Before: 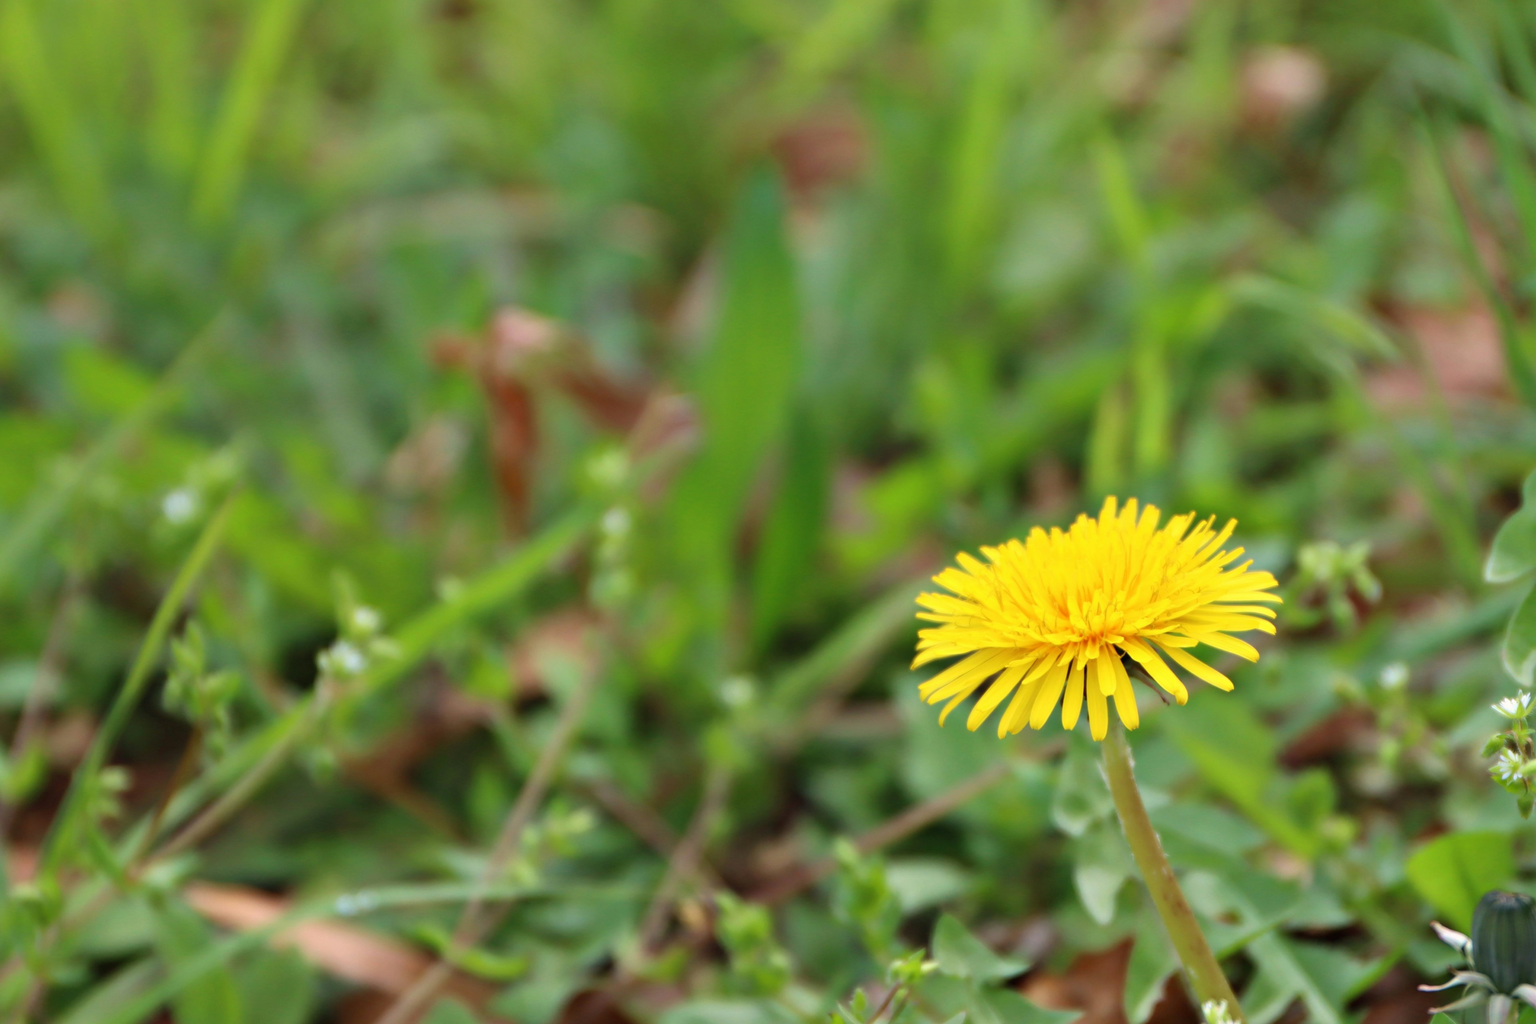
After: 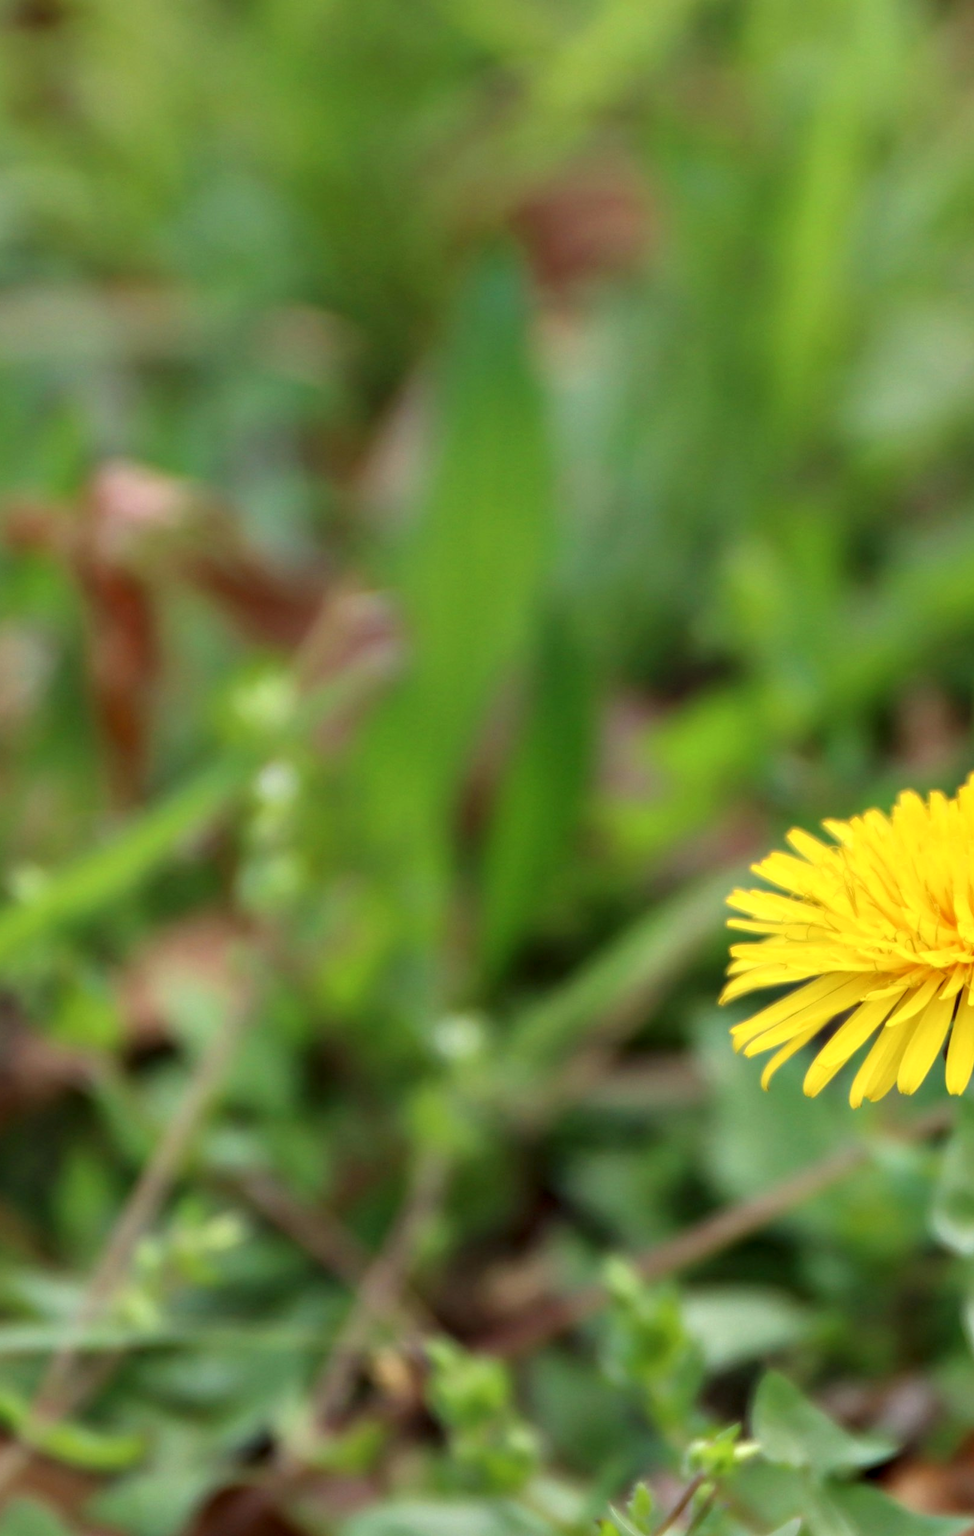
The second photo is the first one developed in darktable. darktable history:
crop: left 28.116%, right 29.591%
local contrast: detail 130%
